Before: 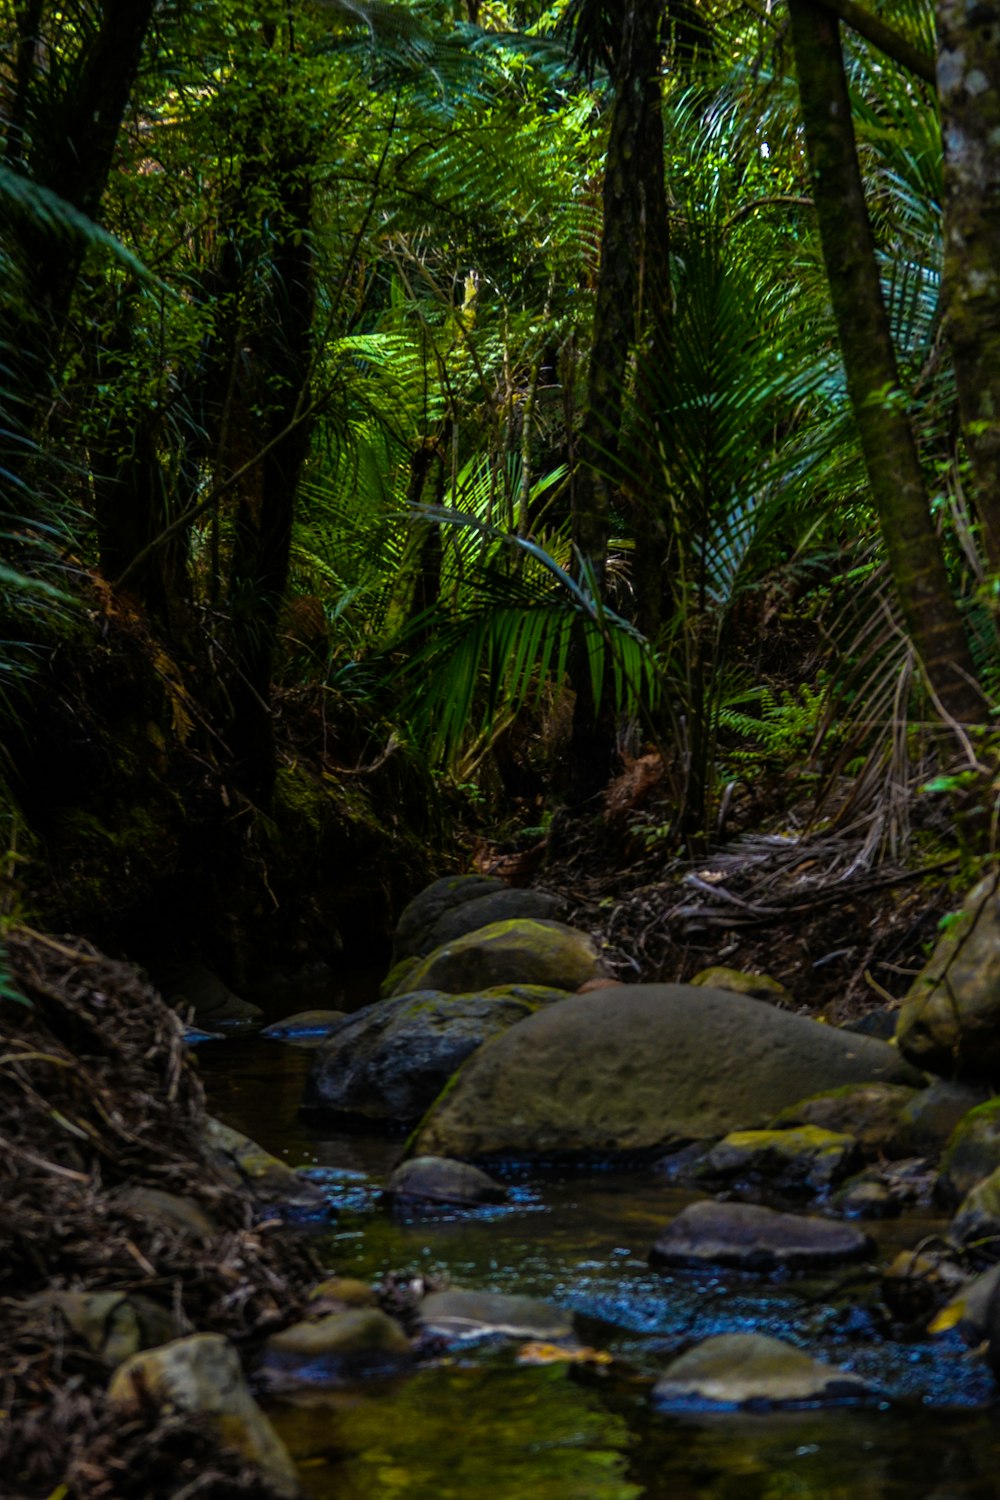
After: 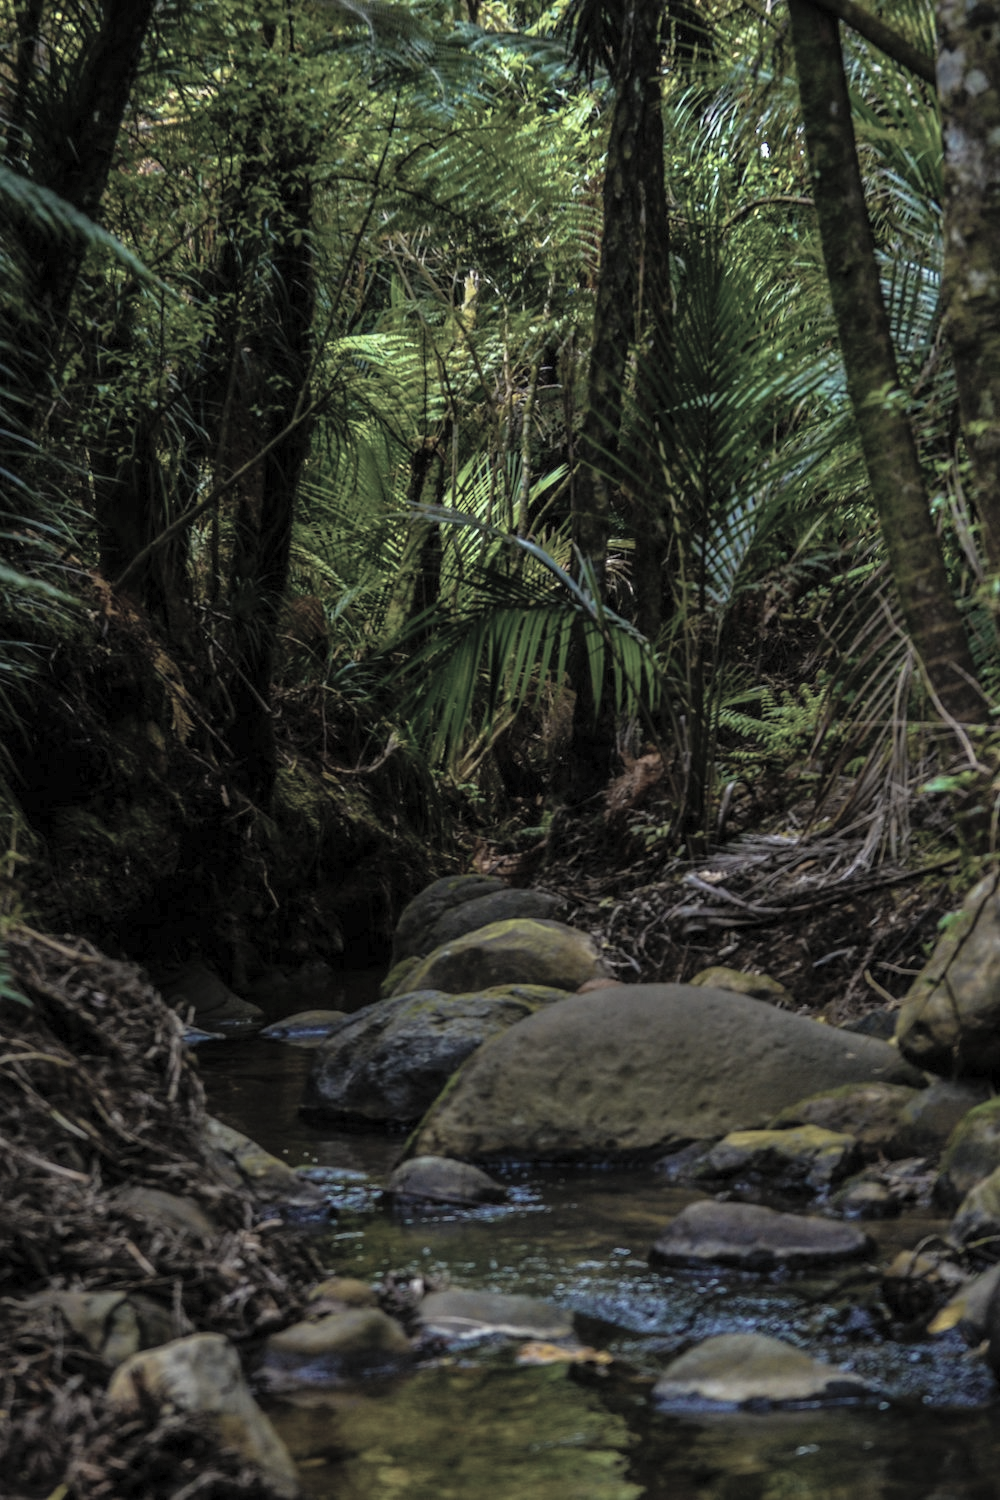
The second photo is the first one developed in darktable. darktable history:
contrast brightness saturation: brightness 0.19, saturation -0.481
